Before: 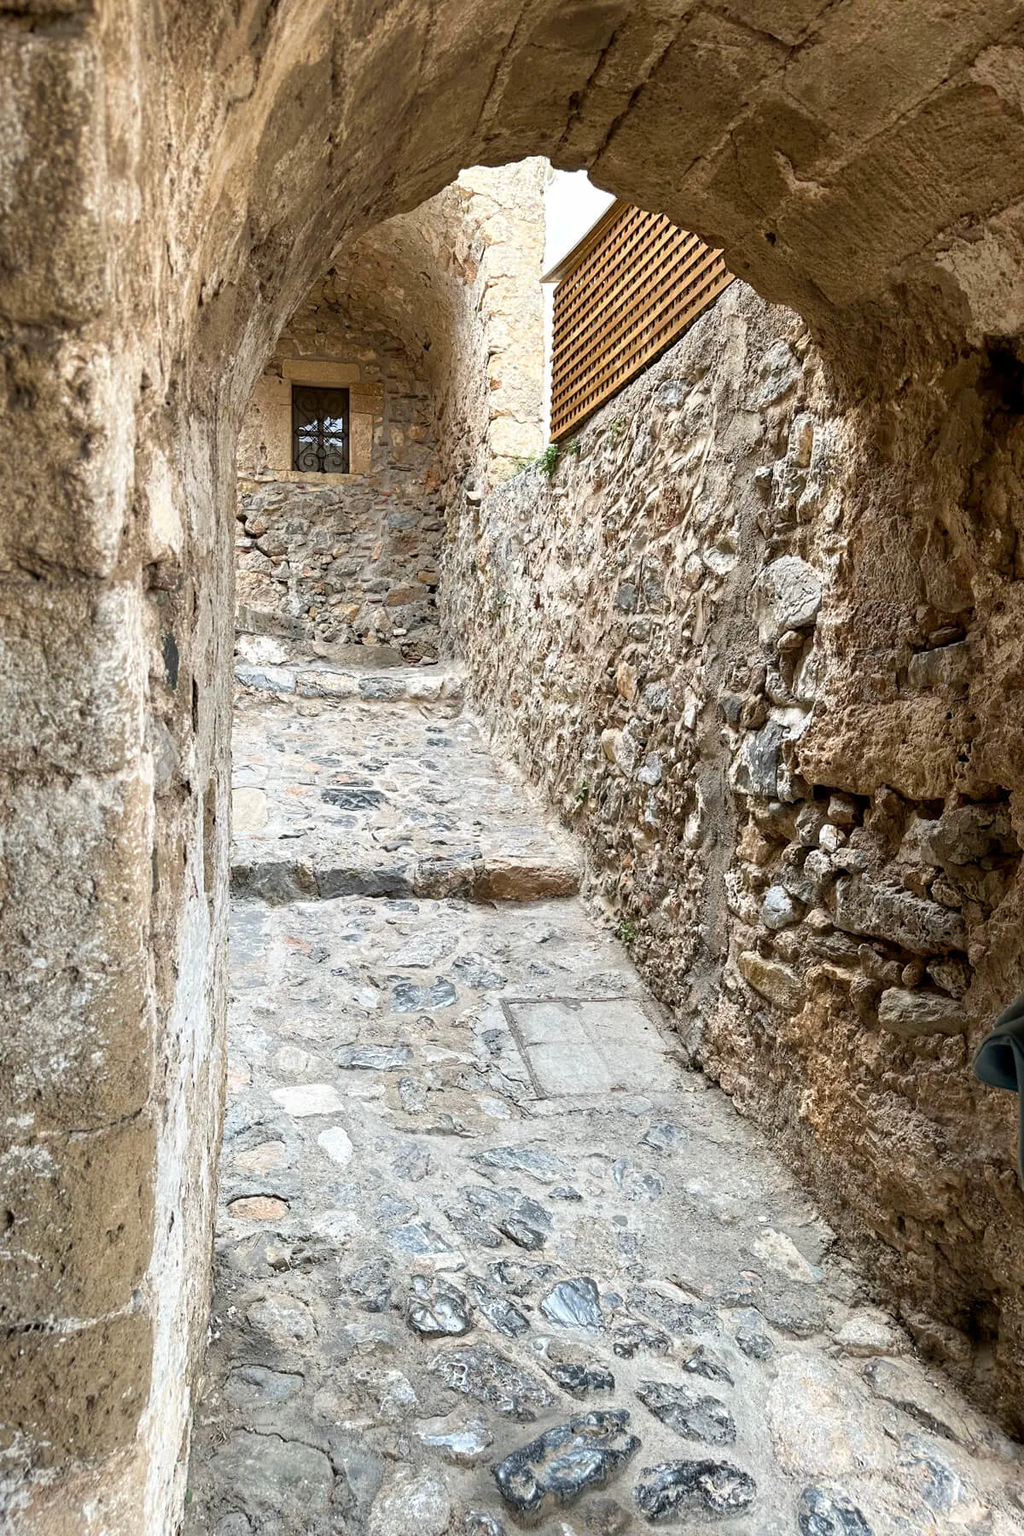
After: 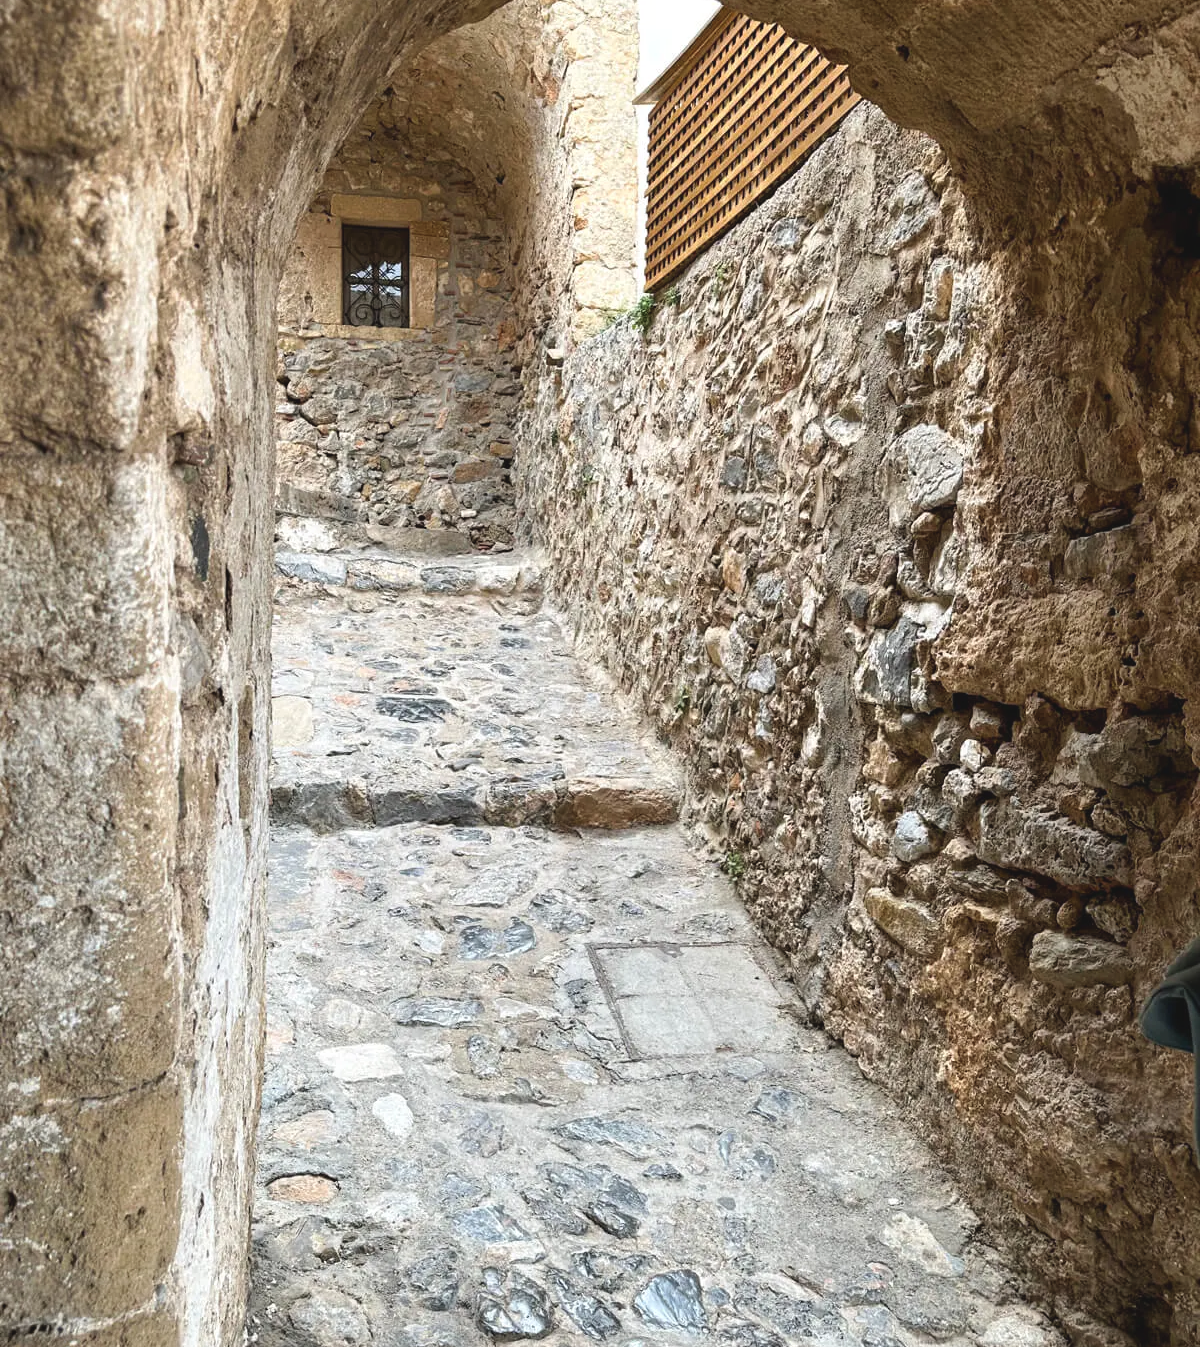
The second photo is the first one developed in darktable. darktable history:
crop and rotate: top 12.623%, bottom 12.489%
color balance rgb: power › hue 60.79°, global offset › luminance 0.697%, perceptual saturation grading › global saturation -0.012%
